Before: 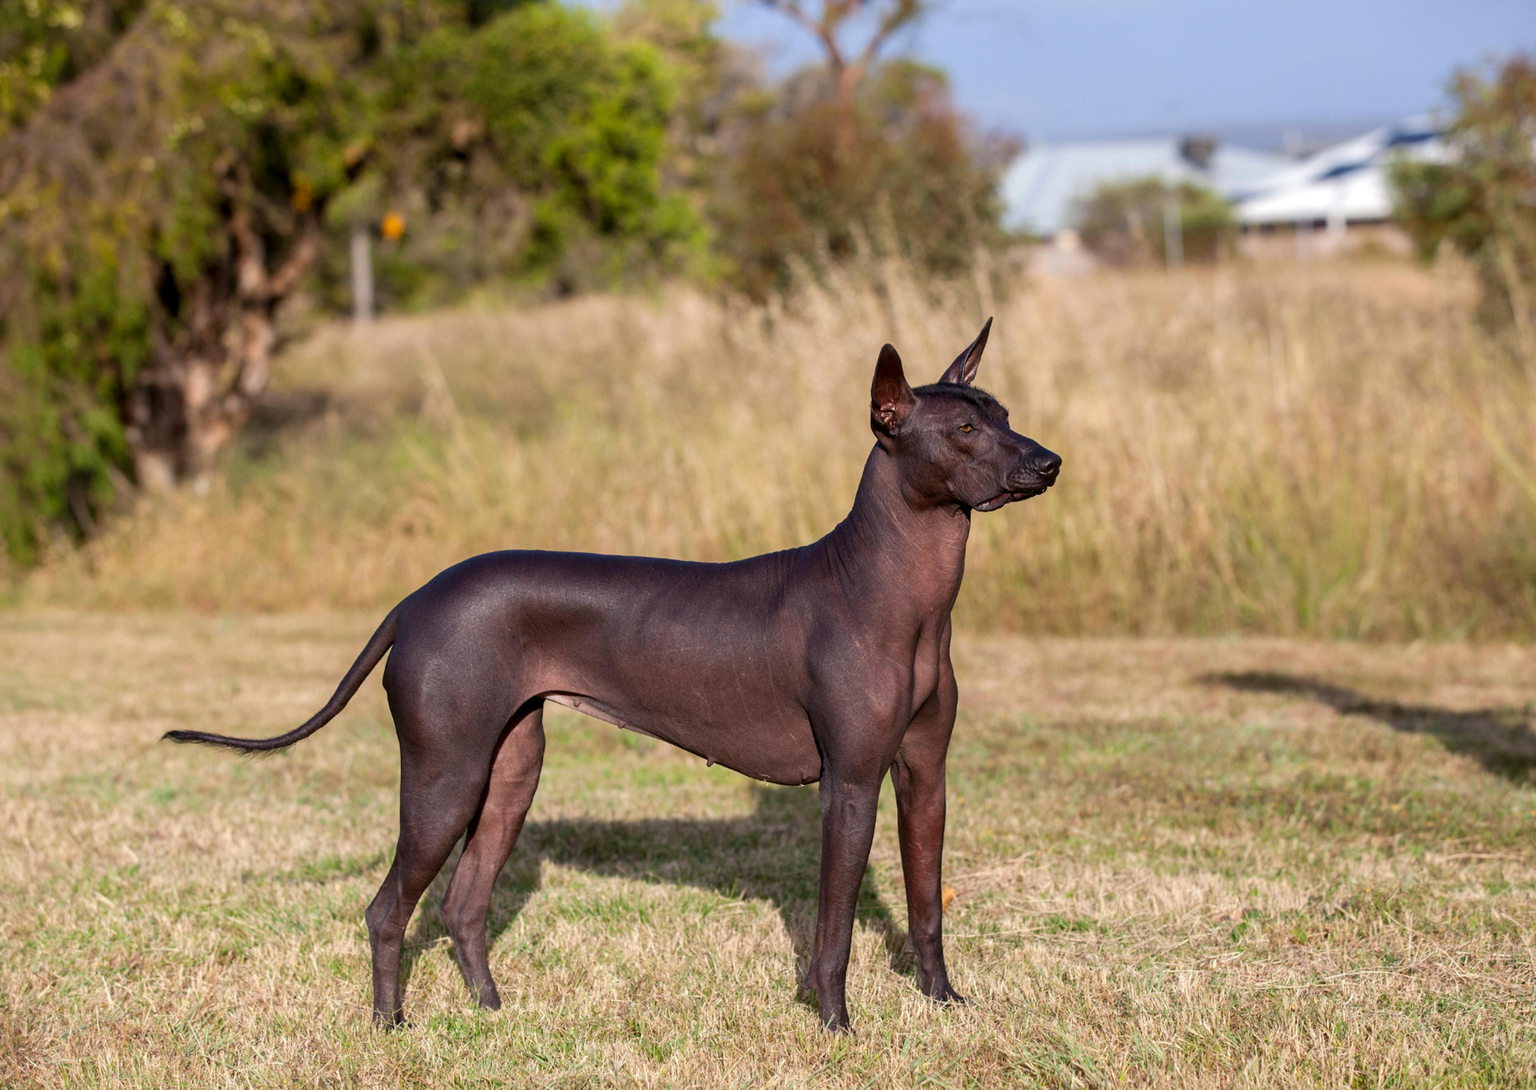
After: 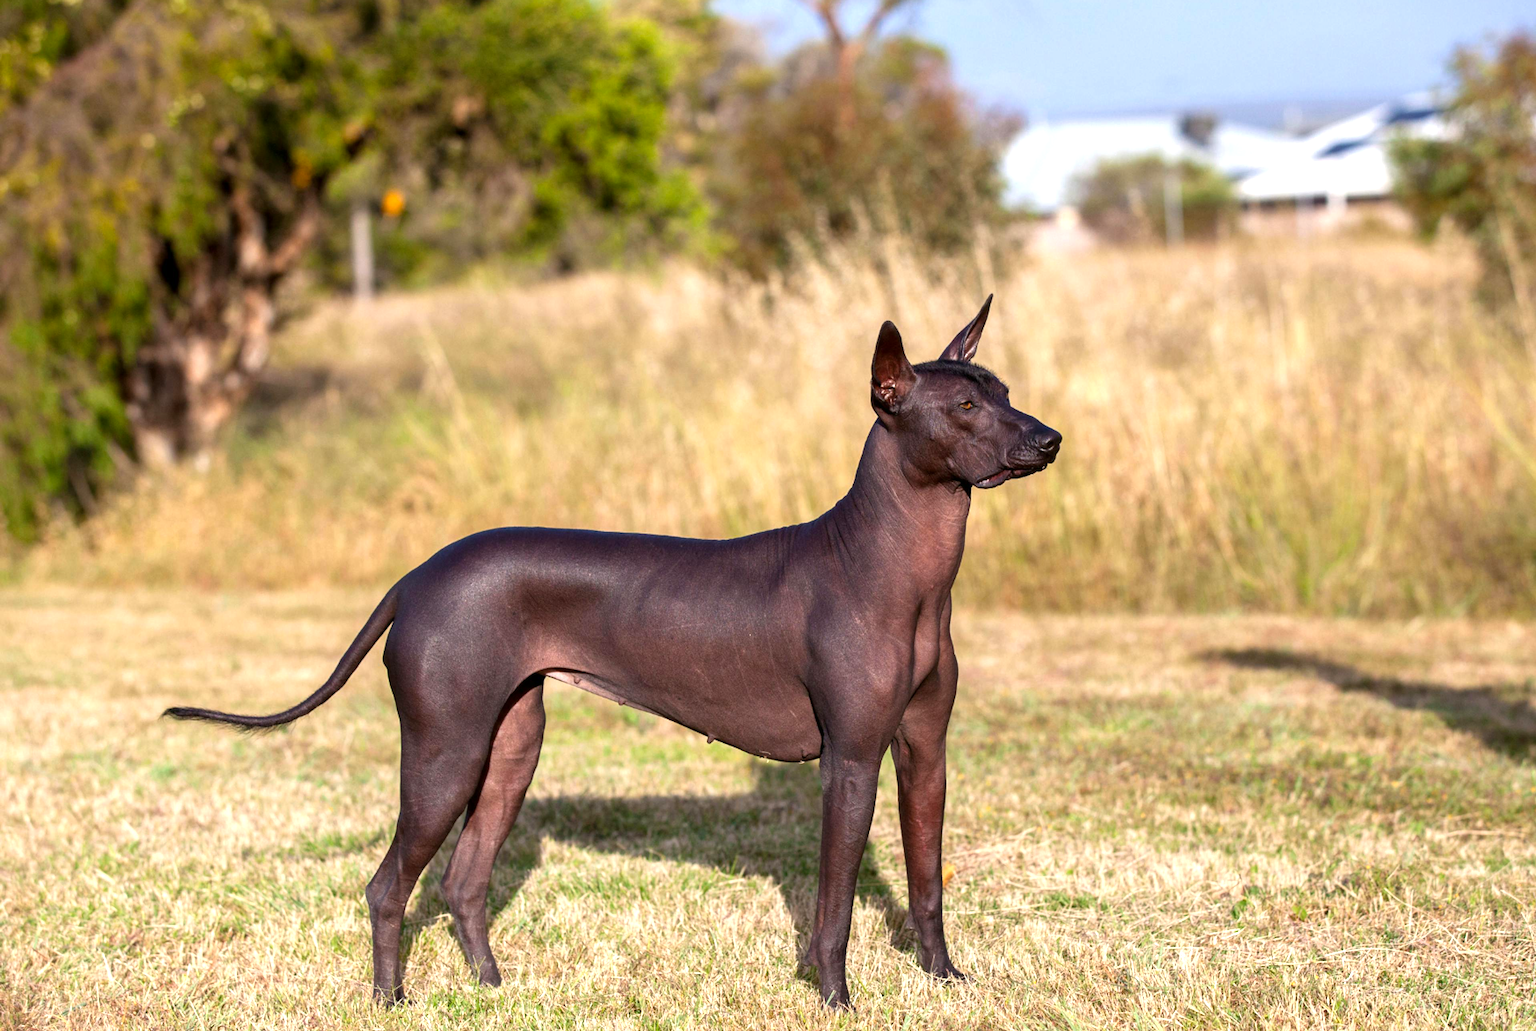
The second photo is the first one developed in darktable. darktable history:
crop and rotate: top 2.145%, bottom 3.209%
color balance rgb: perceptual saturation grading › global saturation 0.335%, perceptual brilliance grading › global brilliance 19.521%
